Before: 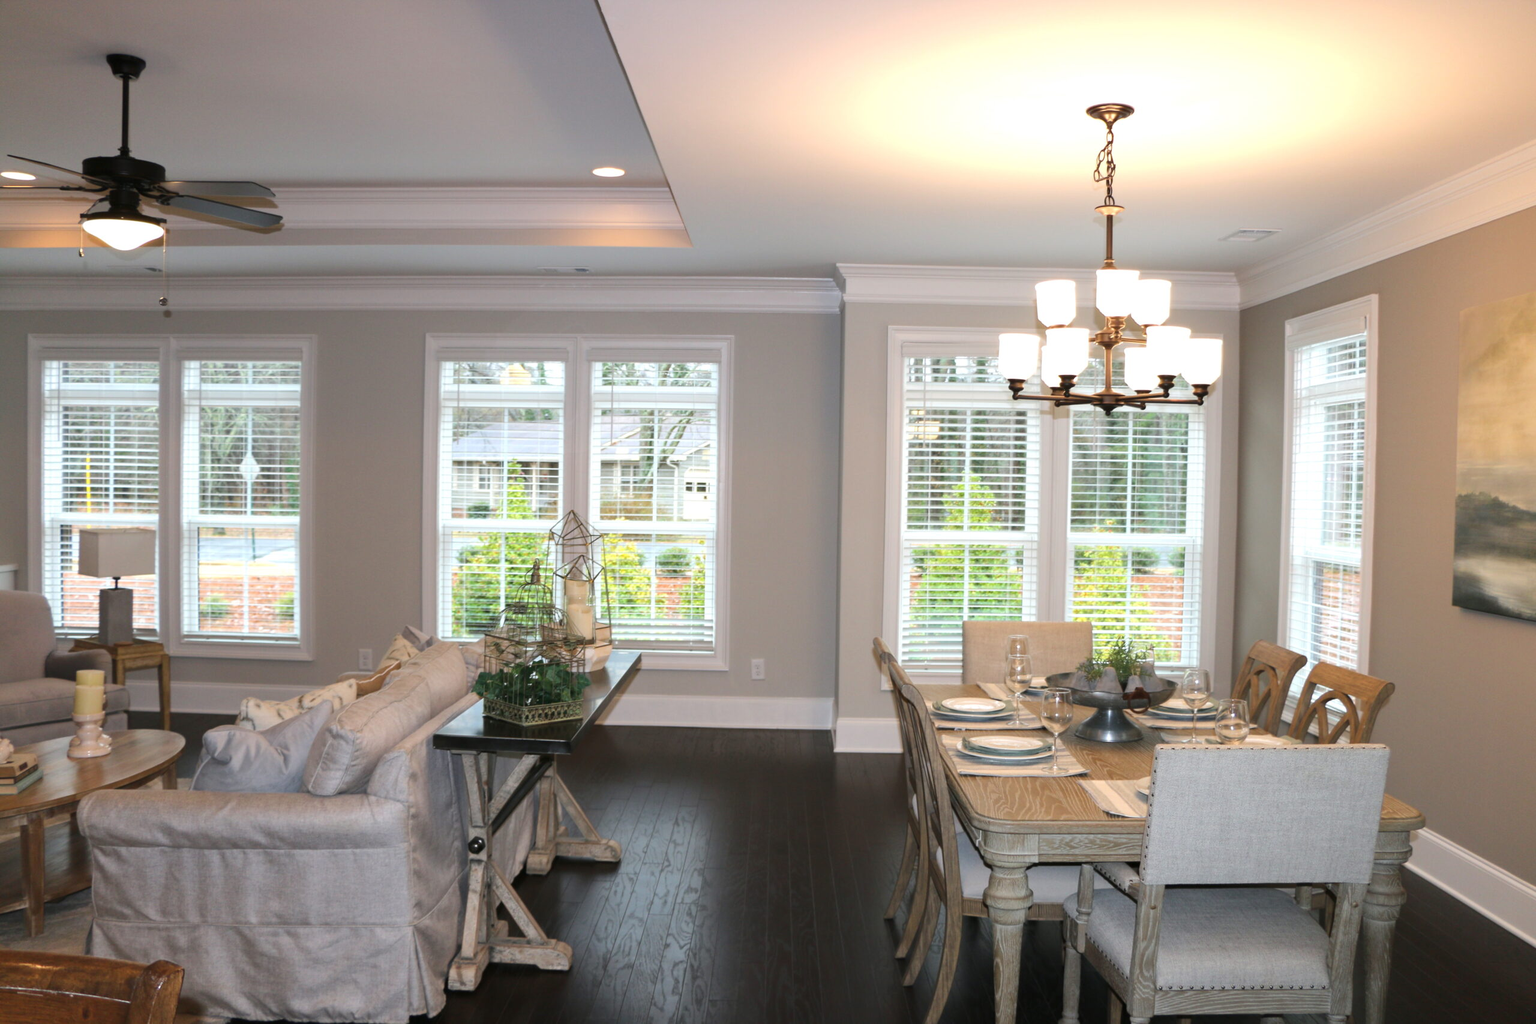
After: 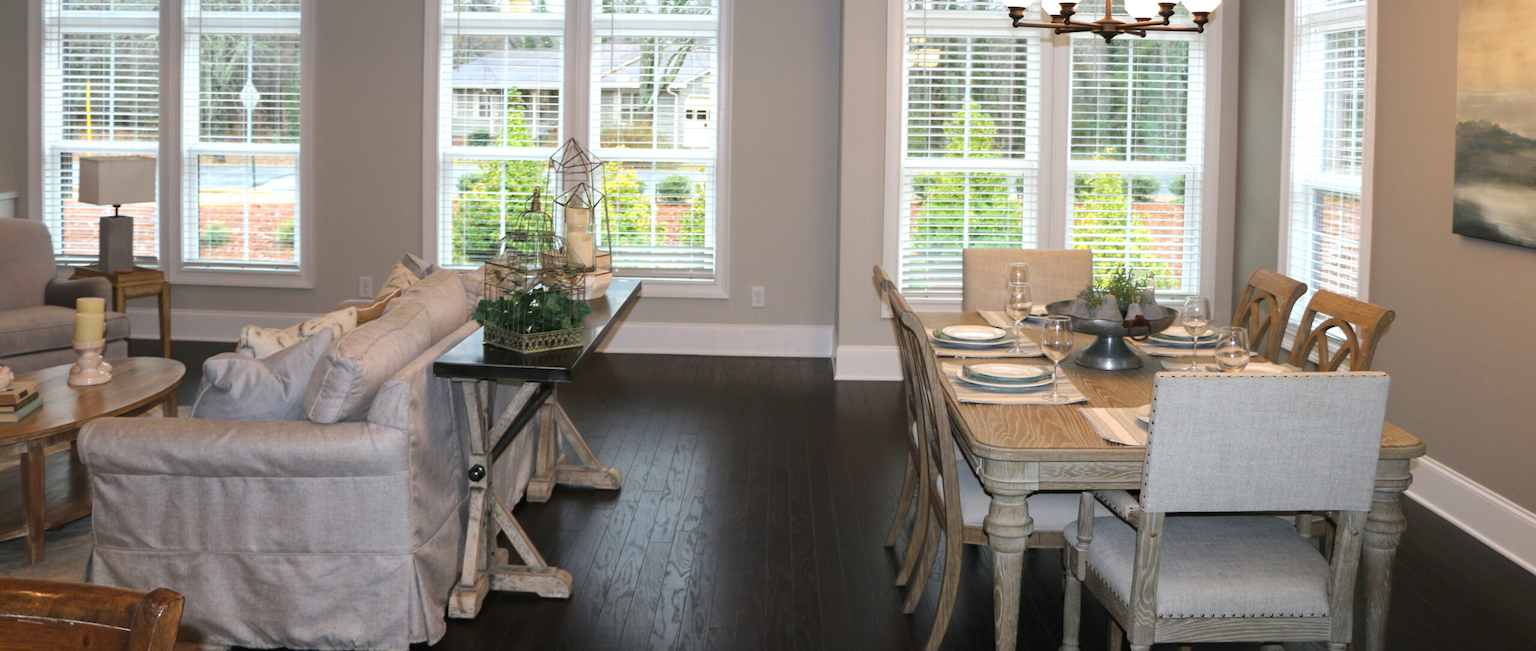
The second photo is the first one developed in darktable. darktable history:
crop and rotate: top 36.435%
color zones: curves: ch1 [(0, 0.513) (0.143, 0.524) (0.286, 0.511) (0.429, 0.506) (0.571, 0.503) (0.714, 0.503) (0.857, 0.508) (1, 0.513)]
